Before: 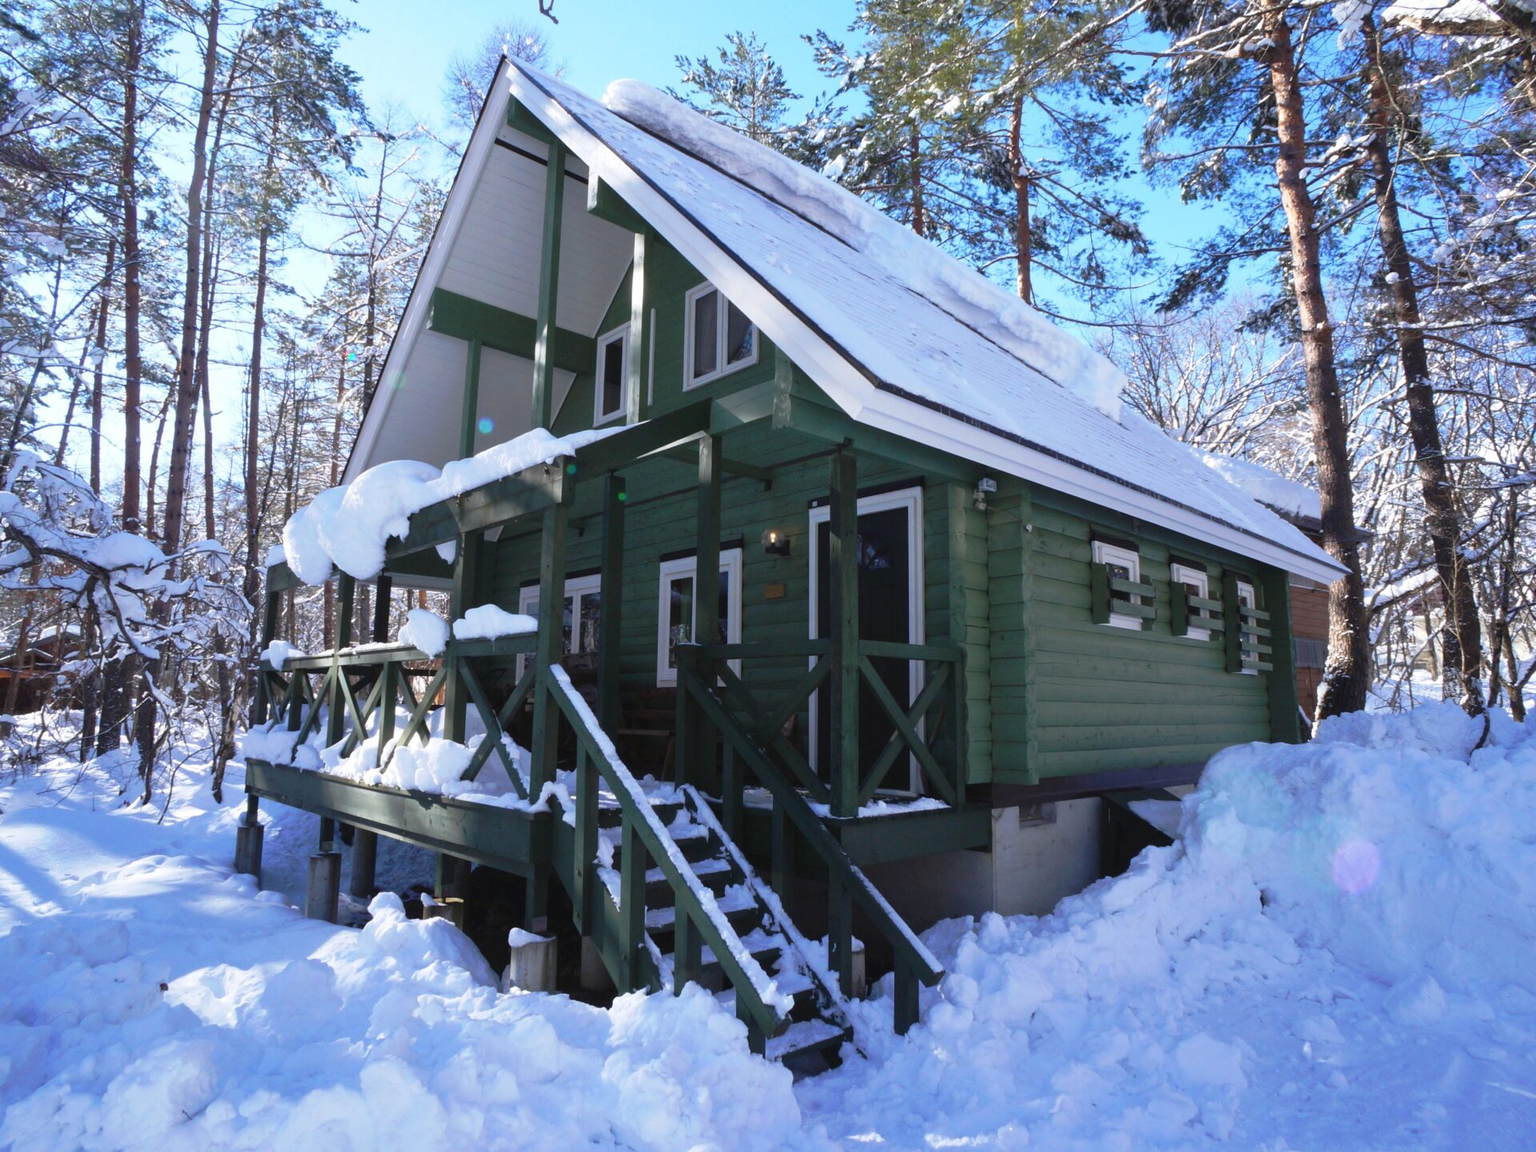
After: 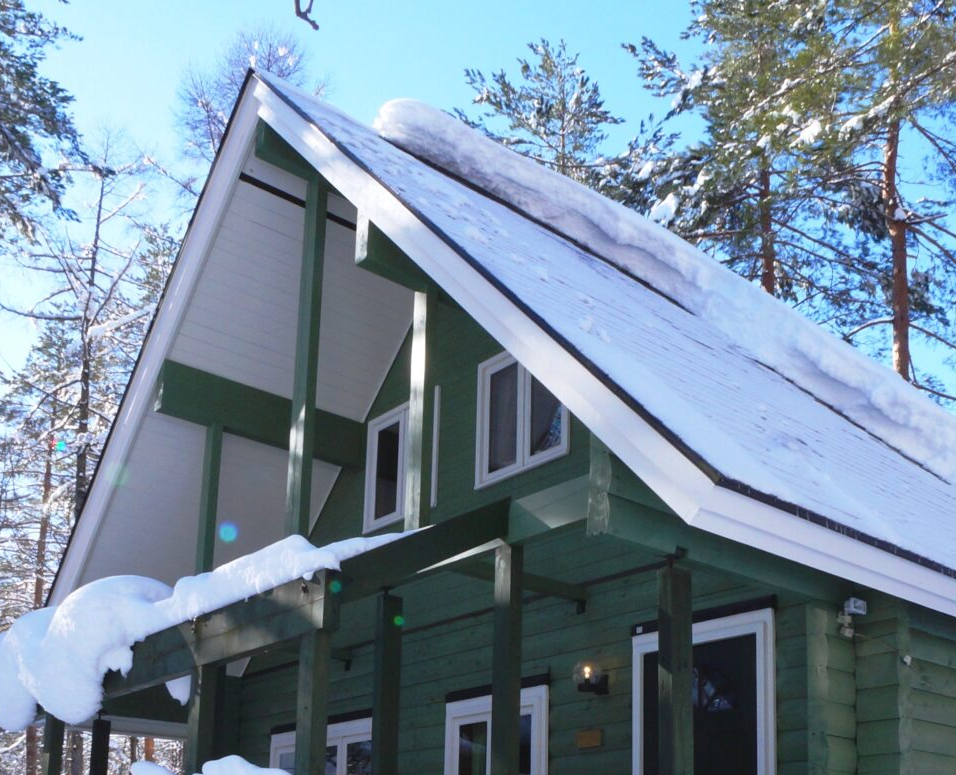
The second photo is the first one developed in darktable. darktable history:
crop: left 19.763%, right 30.437%, bottom 46.117%
